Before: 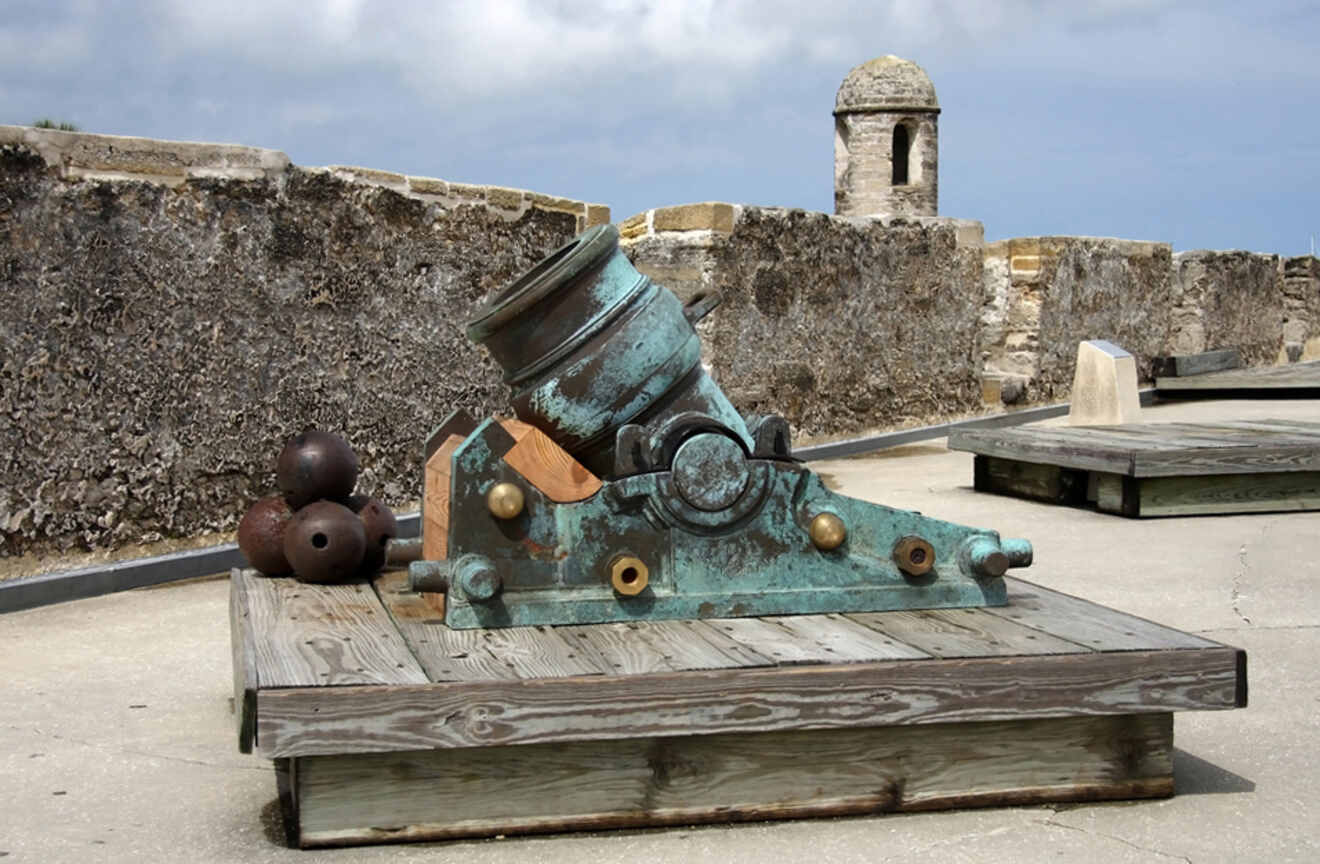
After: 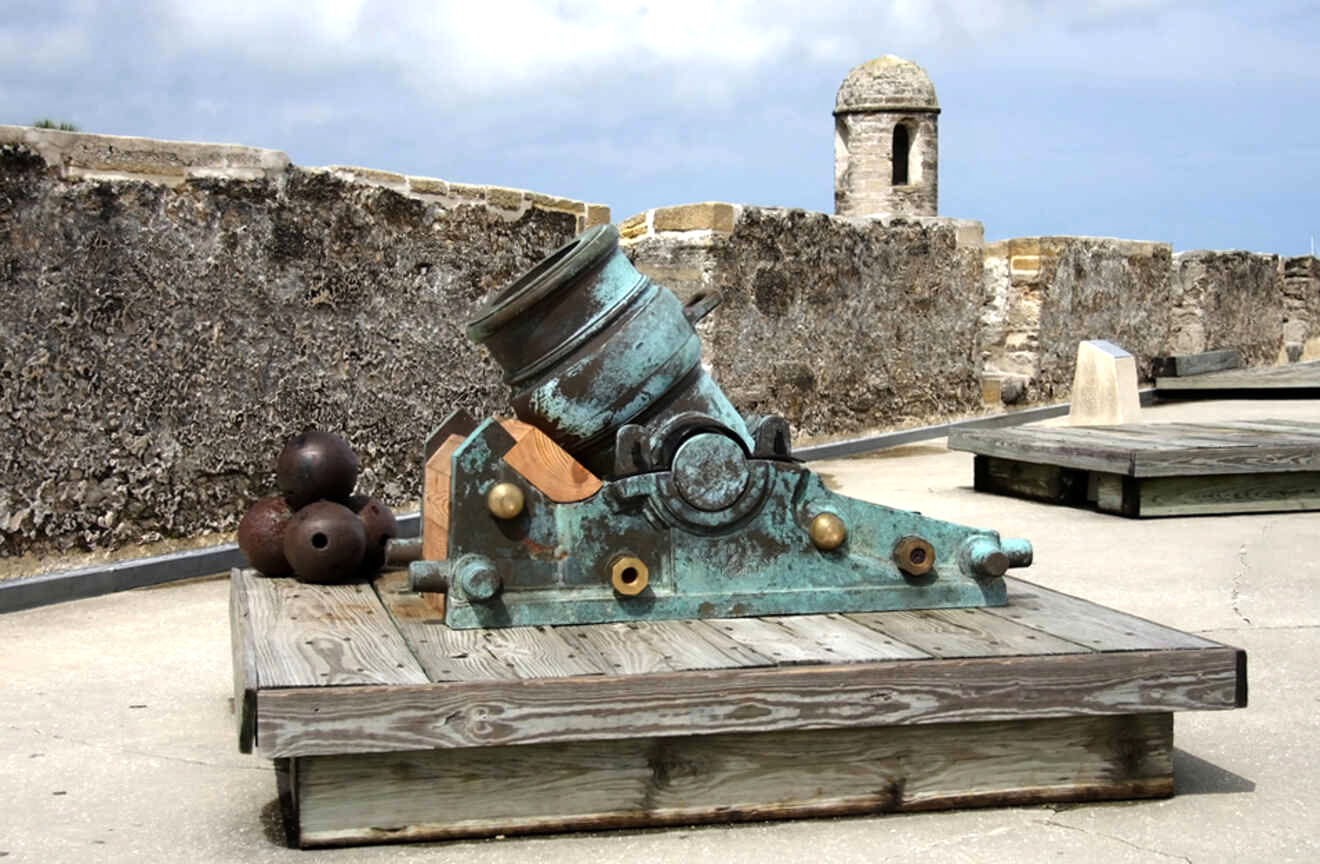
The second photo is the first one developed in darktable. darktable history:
tone equalizer: -8 EV -0.415 EV, -7 EV -0.416 EV, -6 EV -0.316 EV, -5 EV -0.194 EV, -3 EV 0.199 EV, -2 EV 0.348 EV, -1 EV 0.387 EV, +0 EV 0.426 EV, mask exposure compensation -0.504 EV
